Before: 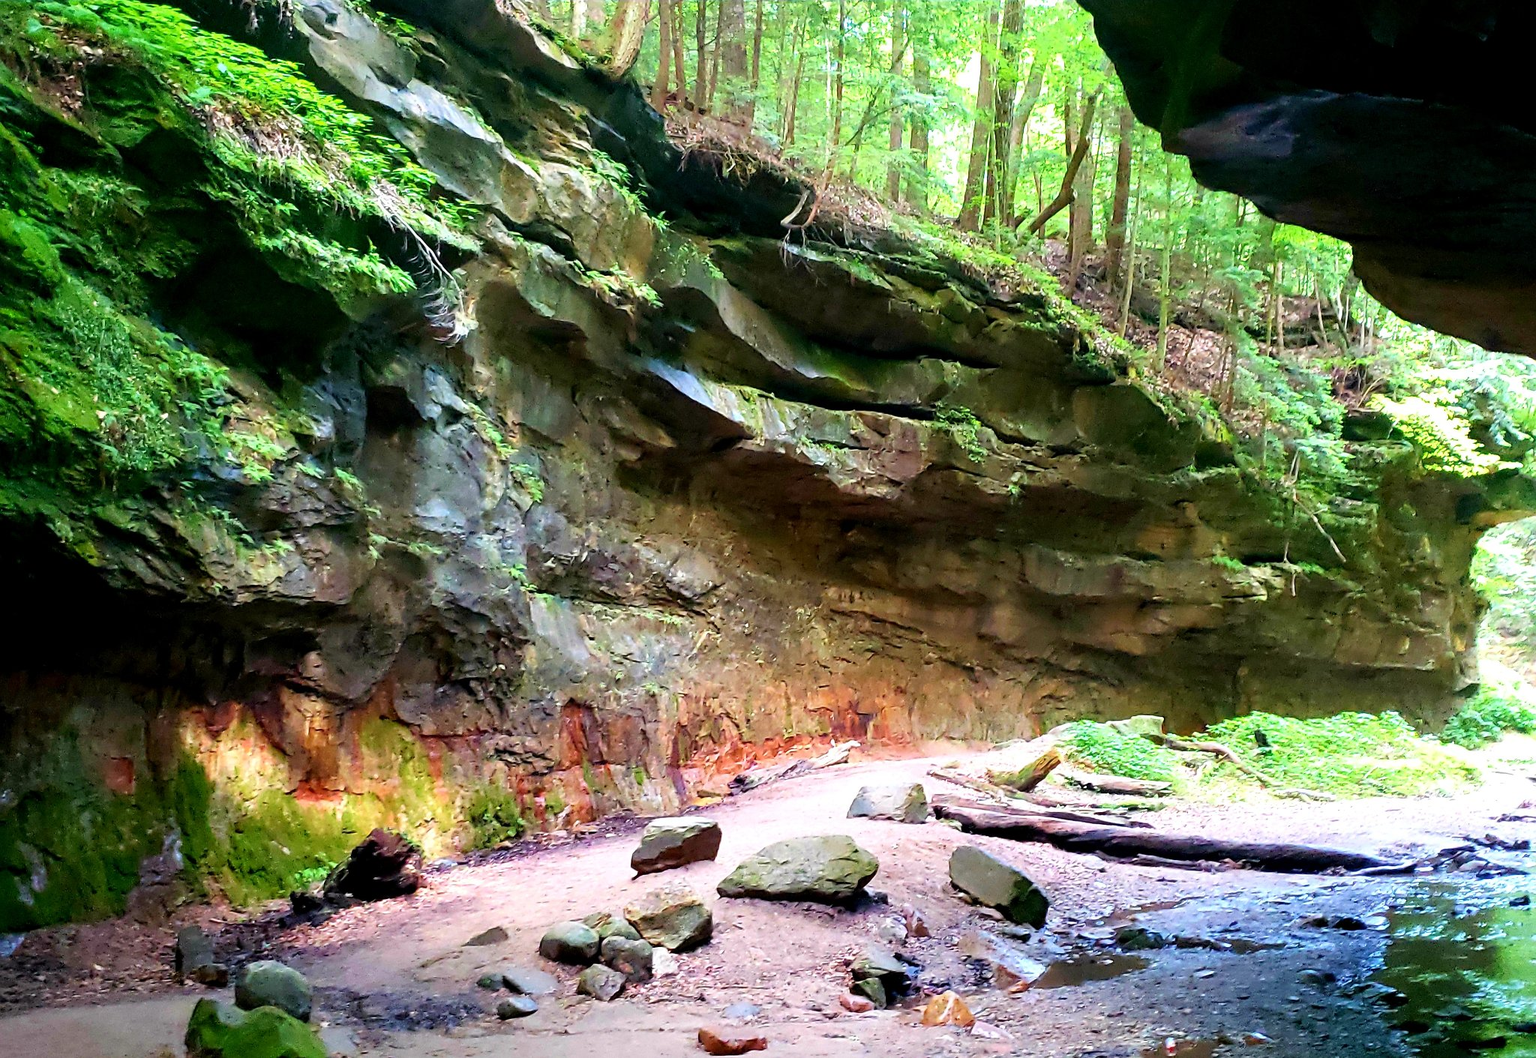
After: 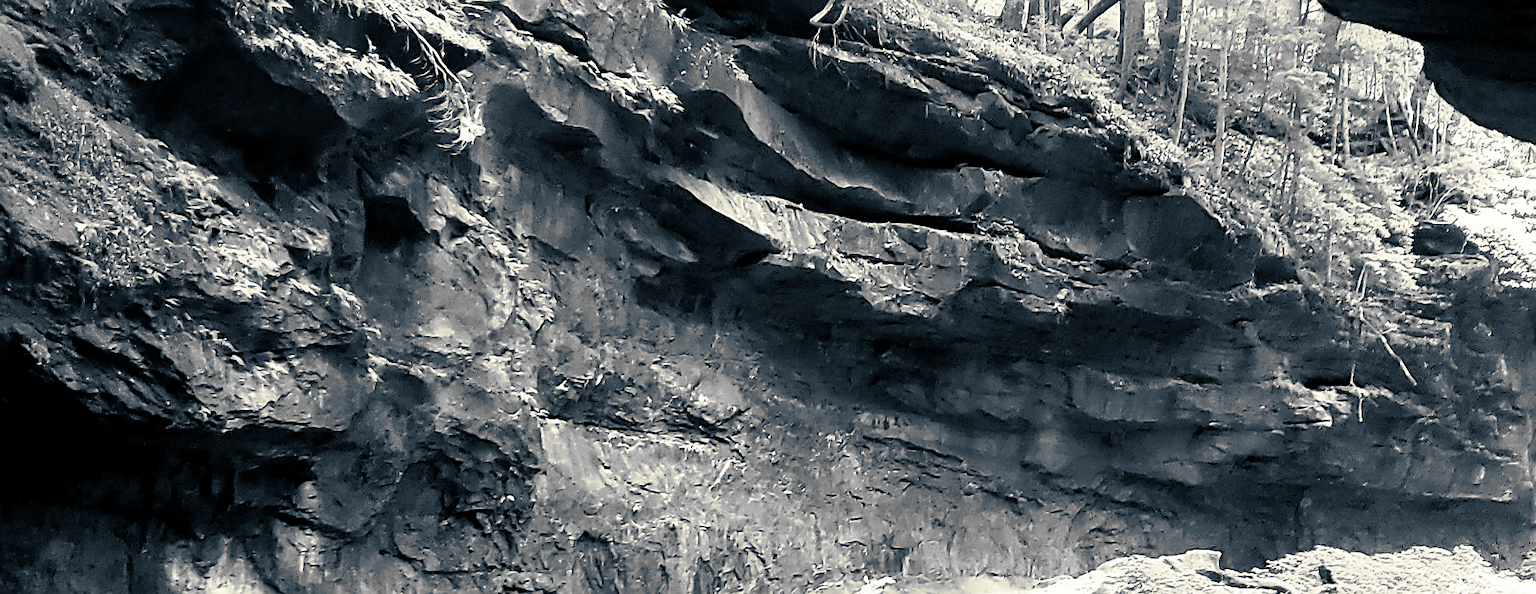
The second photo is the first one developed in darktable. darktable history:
crop: left 1.744%, top 19.225%, right 5.069%, bottom 28.357%
split-toning: shadows › hue 216°, shadows › saturation 1, highlights › hue 57.6°, balance -33.4
velvia: strength 10%
monochrome: on, module defaults
sharpen: on, module defaults
contrast brightness saturation: saturation -0.05
white balance: red 0.98, blue 1.034
